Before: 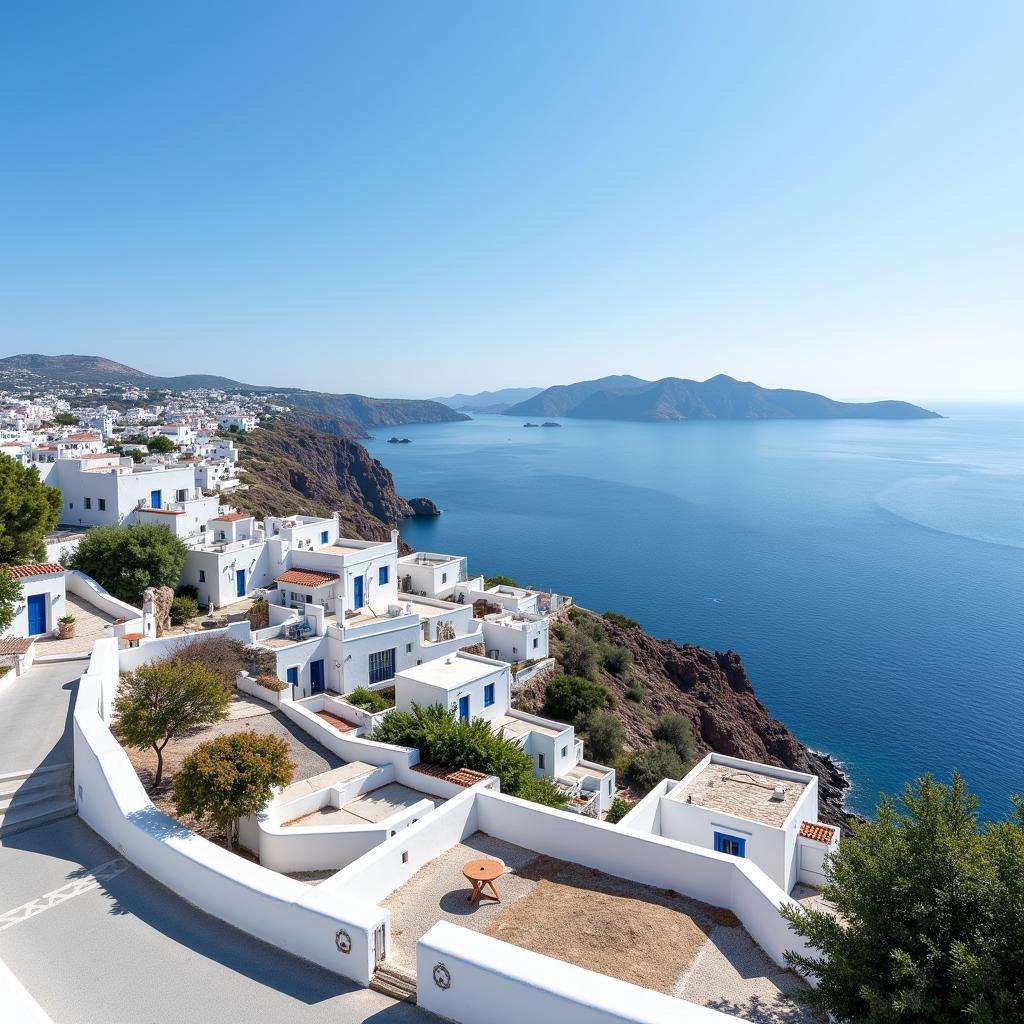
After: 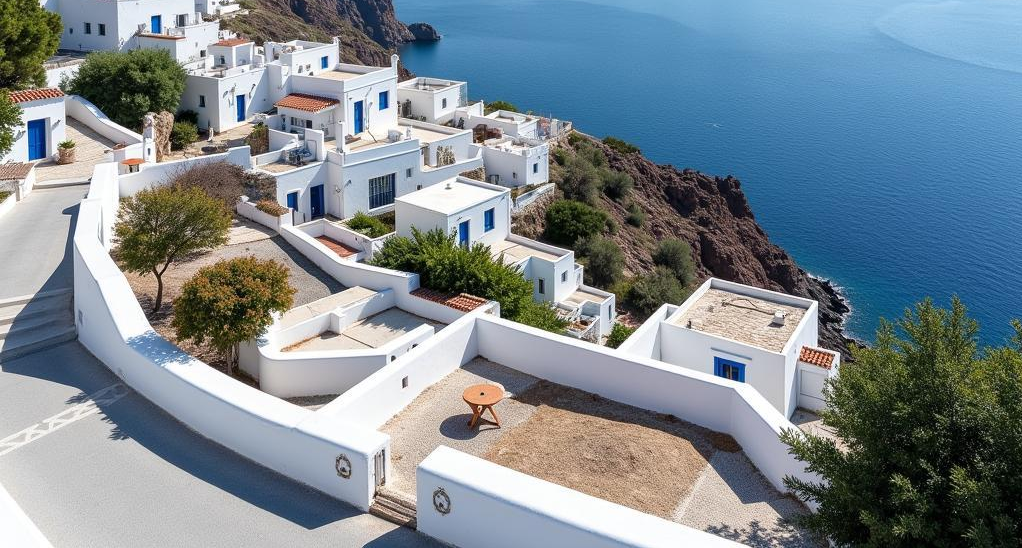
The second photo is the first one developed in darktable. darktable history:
crop and rotate: top 46.445%, right 0.118%
